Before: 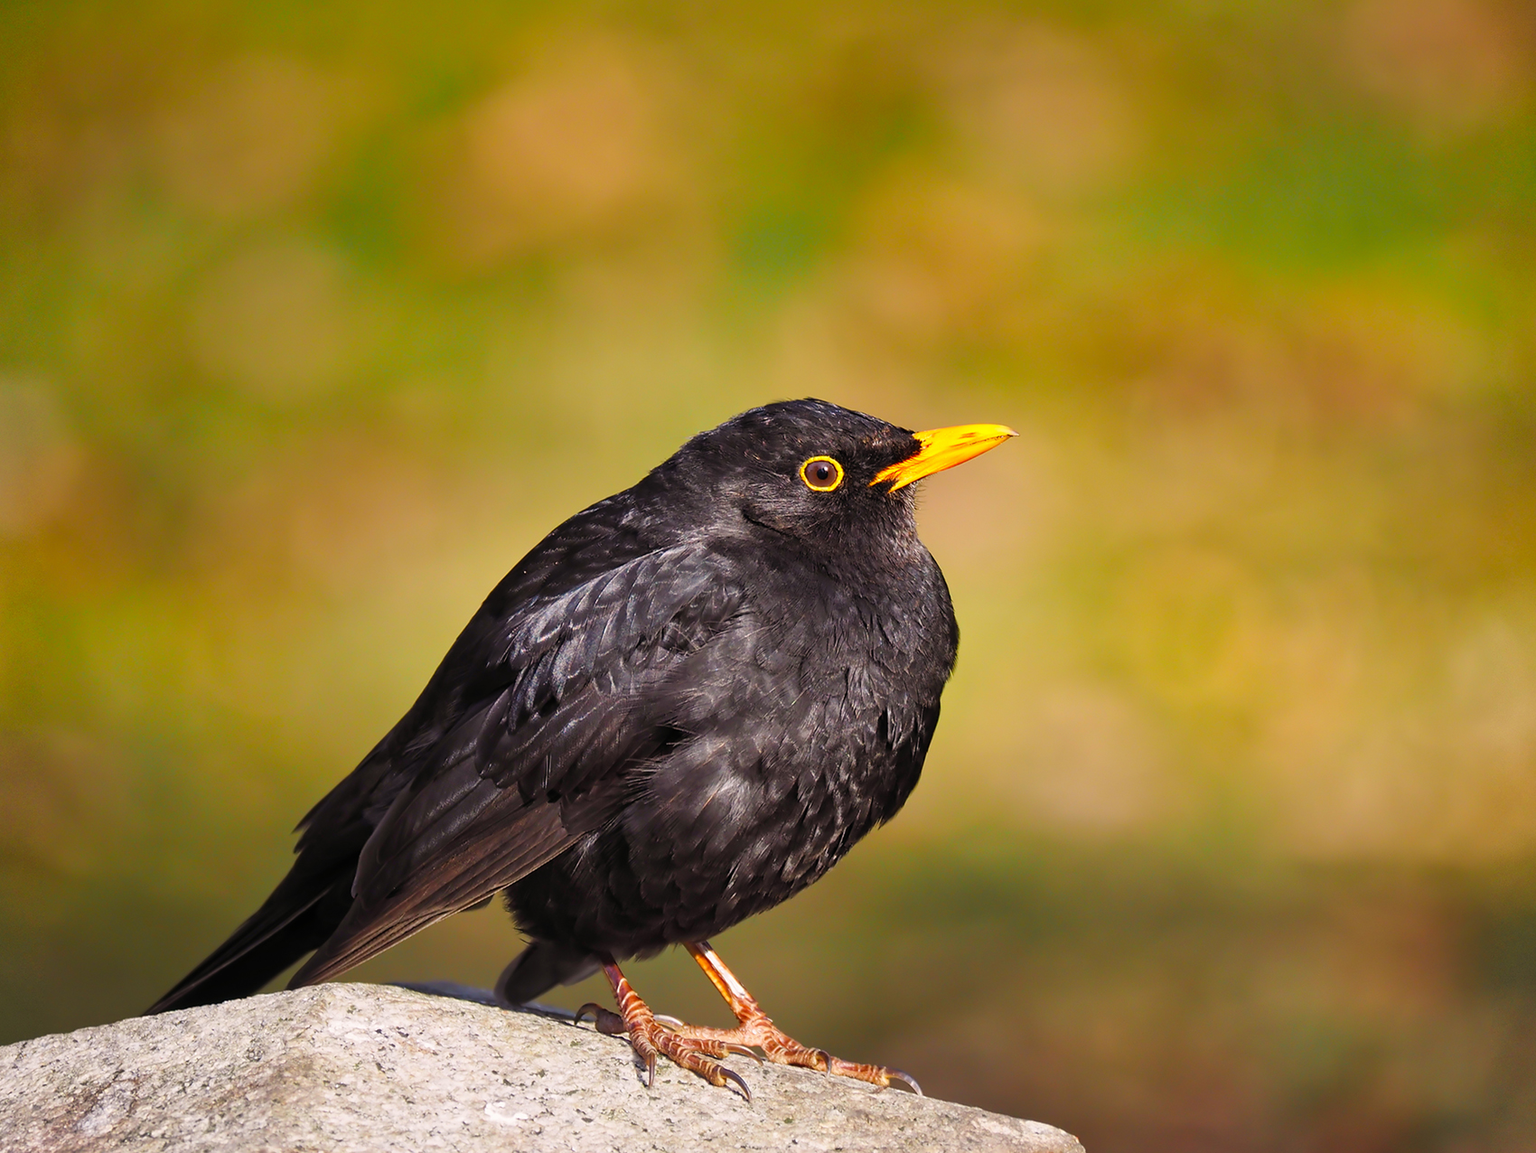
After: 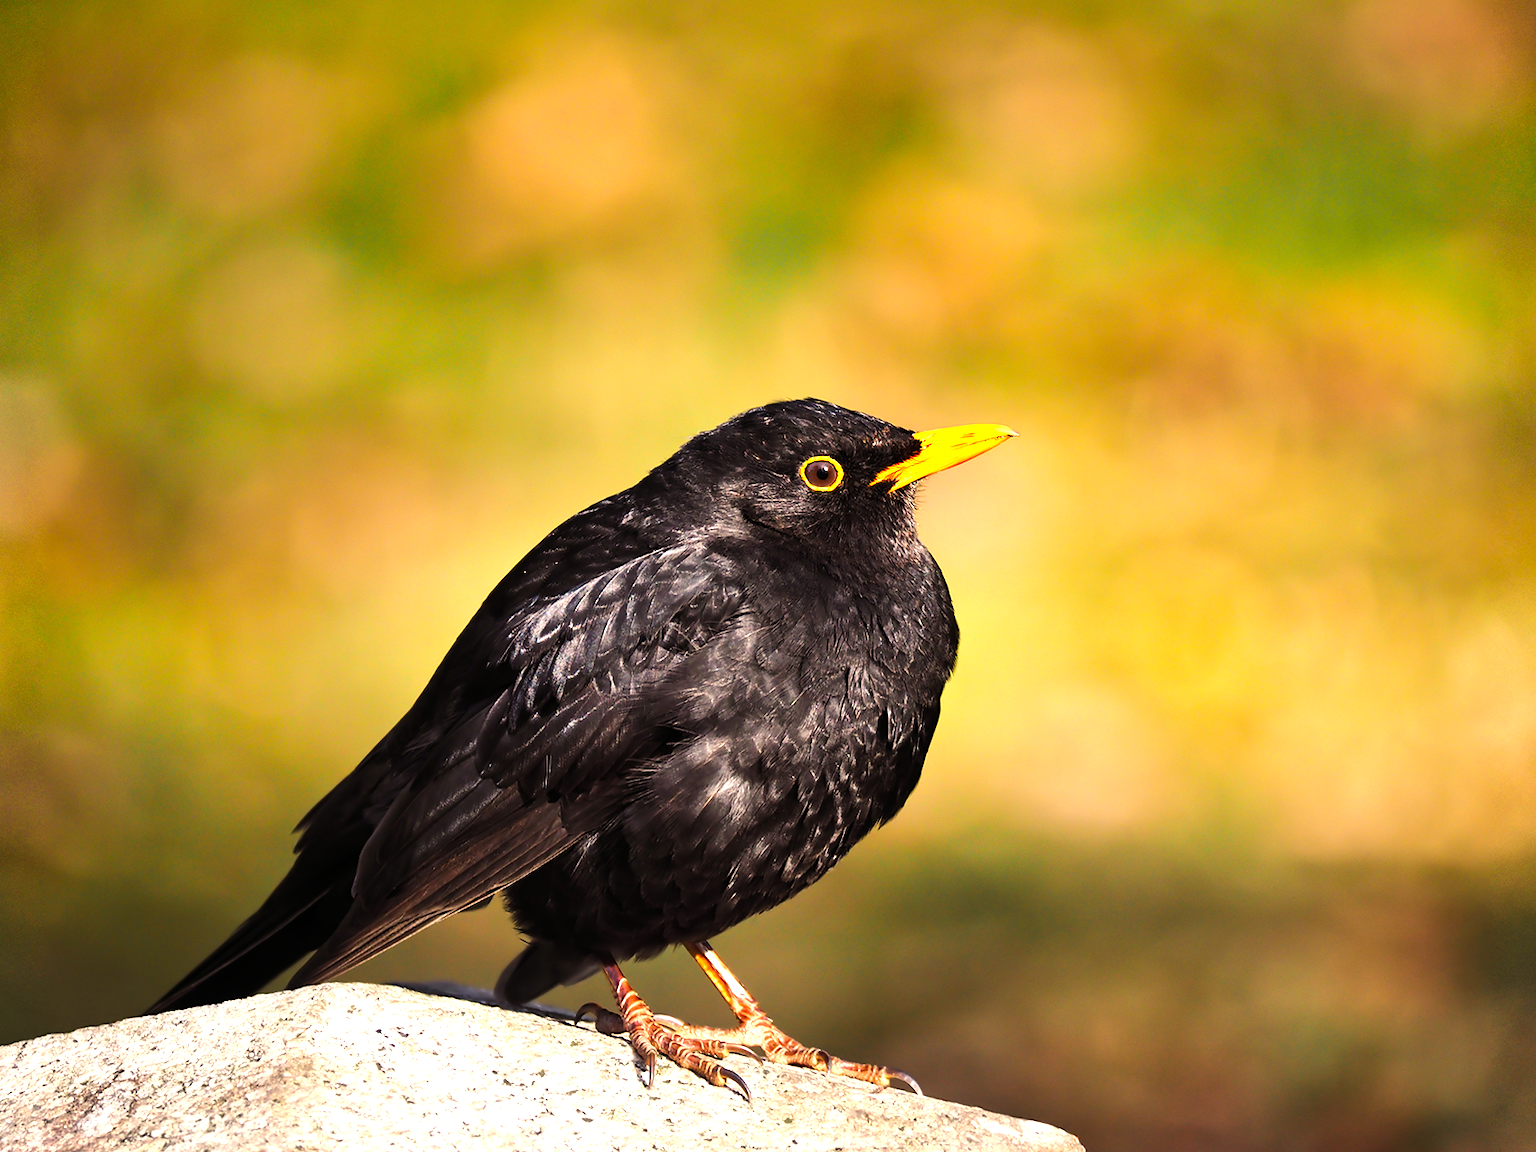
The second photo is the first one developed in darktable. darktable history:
tone equalizer: -8 EV -1.08 EV, -7 EV -1.01 EV, -6 EV -0.867 EV, -5 EV -0.578 EV, -3 EV 0.578 EV, -2 EV 0.867 EV, -1 EV 1.01 EV, +0 EV 1.08 EV, edges refinement/feathering 500, mask exposure compensation -1.57 EV, preserve details no
white balance: red 1.045, blue 0.932
